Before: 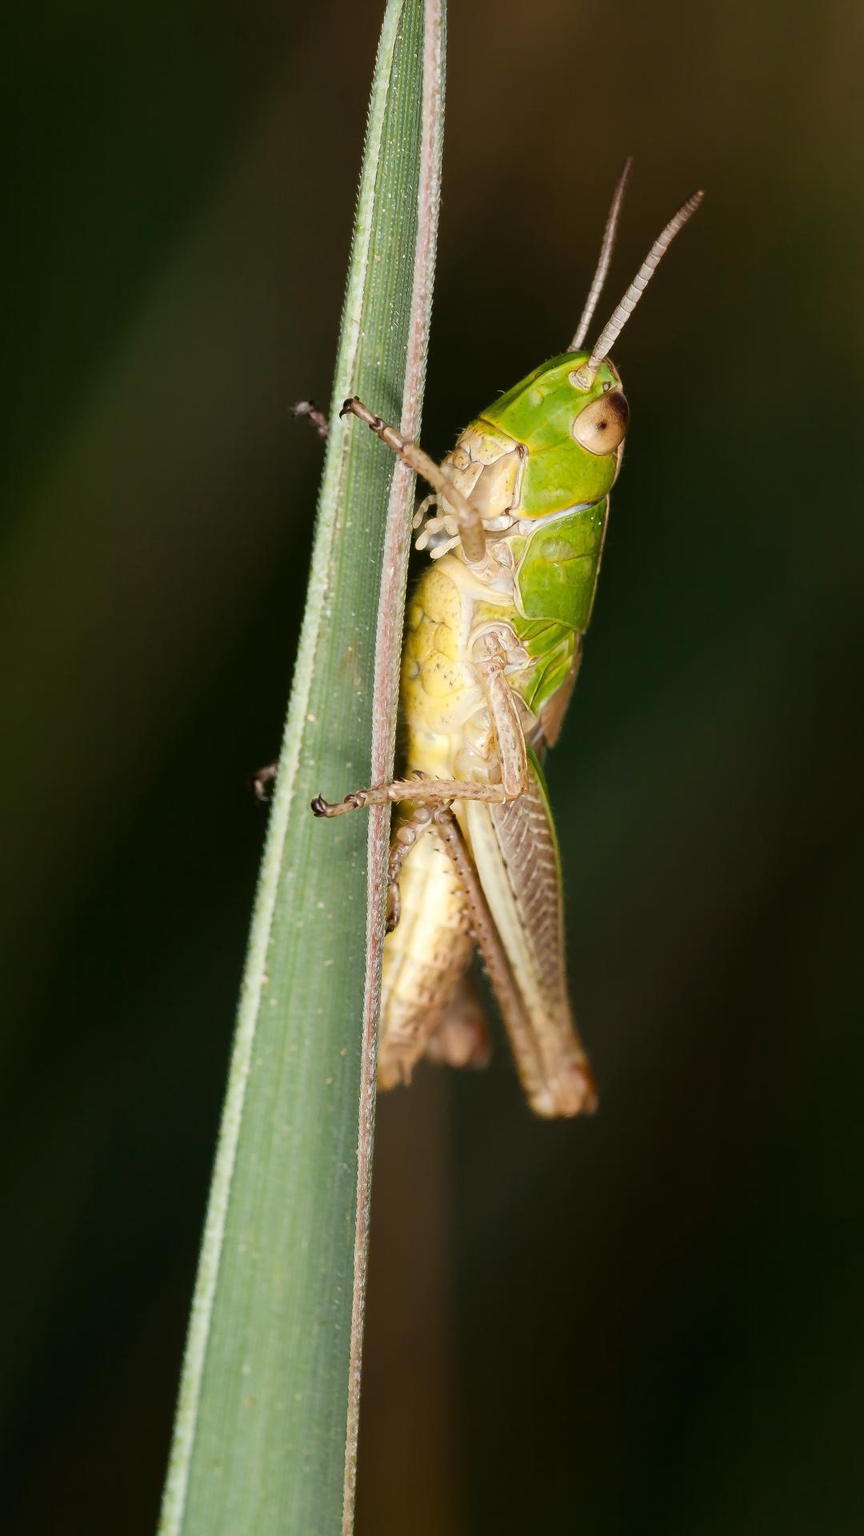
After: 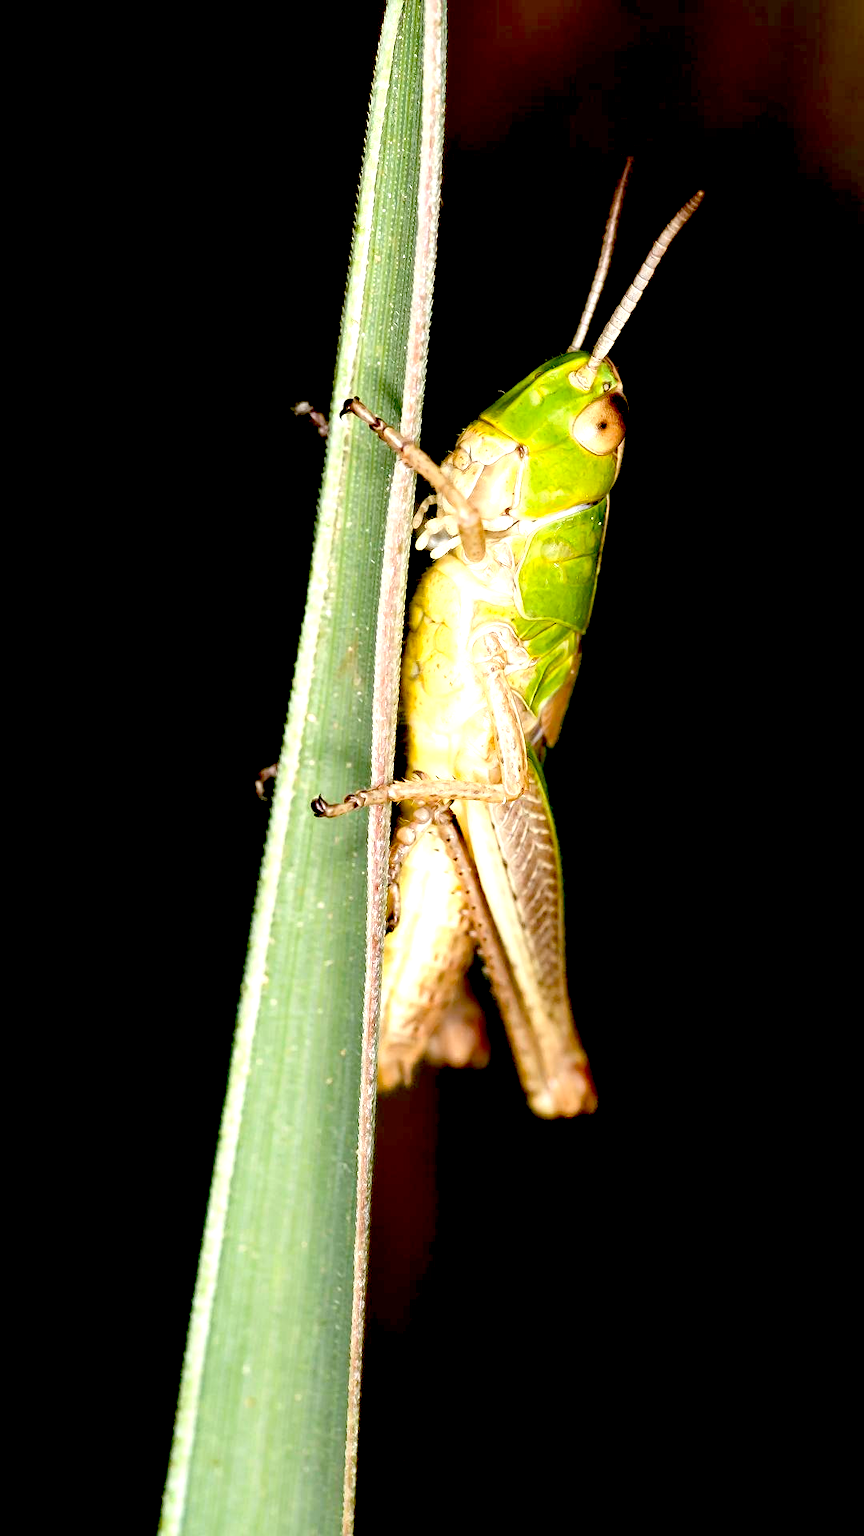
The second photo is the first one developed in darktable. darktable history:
exposure: black level correction 0.036, exposure 0.906 EV, compensate highlight preservation false
